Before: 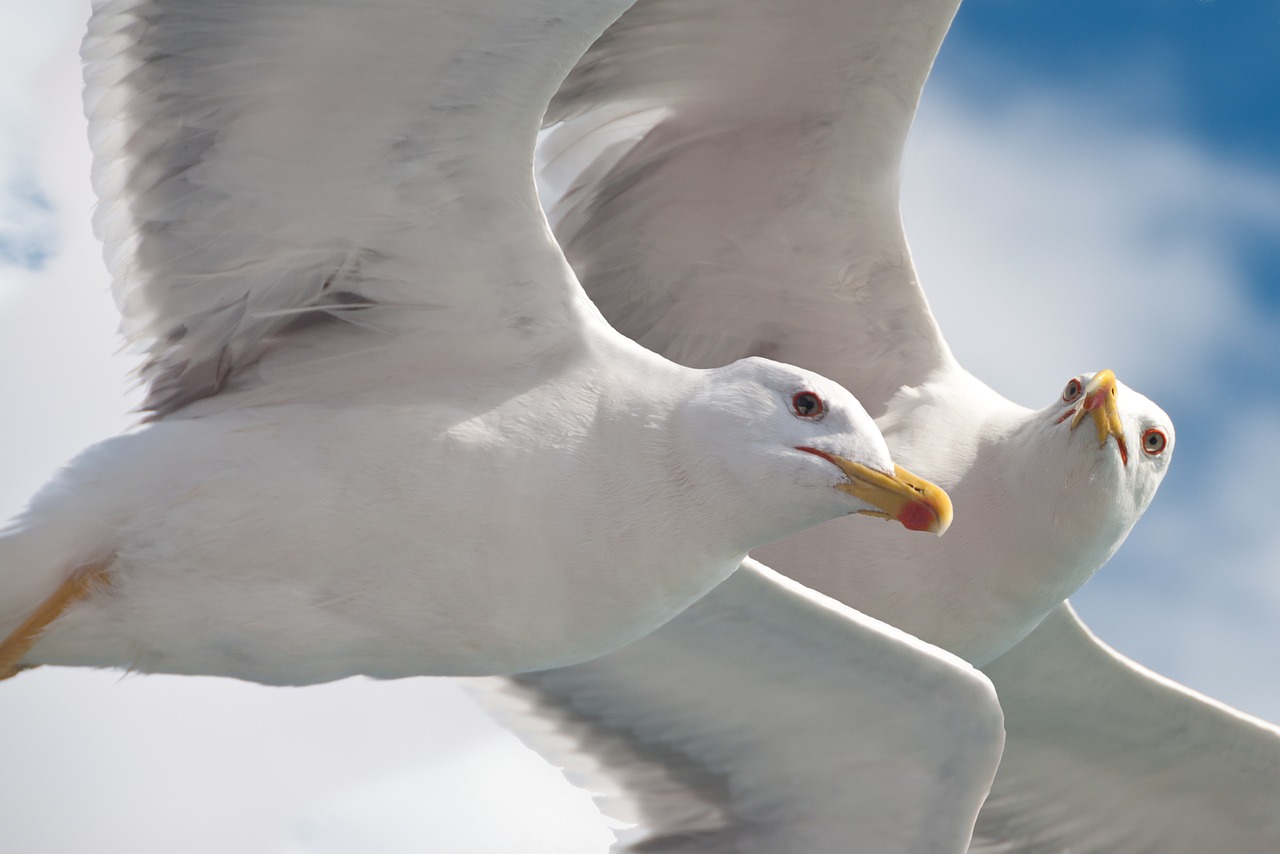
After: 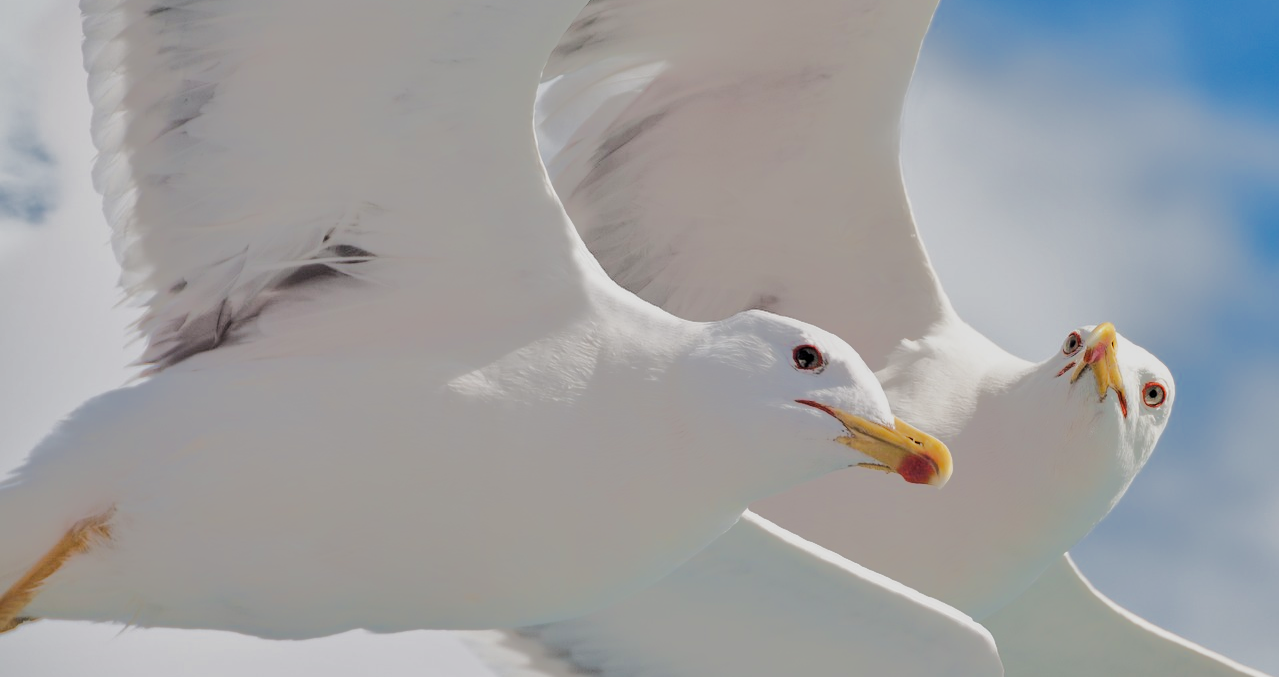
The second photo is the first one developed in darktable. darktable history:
crop and rotate: top 5.668%, bottom 14.945%
filmic rgb: middle gray luminance 29.21%, black relative exposure -10.34 EV, white relative exposure 5.48 EV, target black luminance 0%, hardness 3.96, latitude 2.76%, contrast 1.13, highlights saturation mix 5.95%, shadows ↔ highlights balance 15.25%
shadows and highlights: soften with gaussian
tone equalizer: -8 EV -0.516 EV, -7 EV -0.318 EV, -6 EV -0.115 EV, -5 EV 0.408 EV, -4 EV 0.955 EV, -3 EV 0.825 EV, -2 EV -0.007 EV, -1 EV 0.126 EV, +0 EV -0.007 EV, edges refinement/feathering 500, mask exposure compensation -1.57 EV, preserve details no
local contrast: highlights 105%, shadows 103%, detail 120%, midtone range 0.2
